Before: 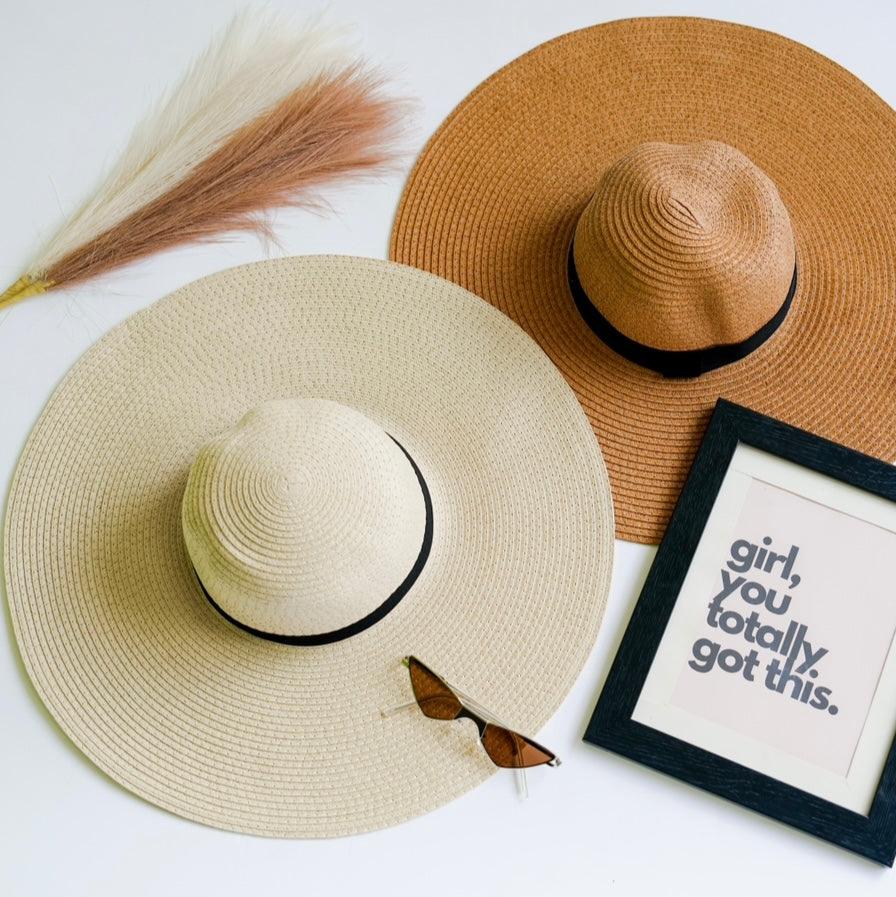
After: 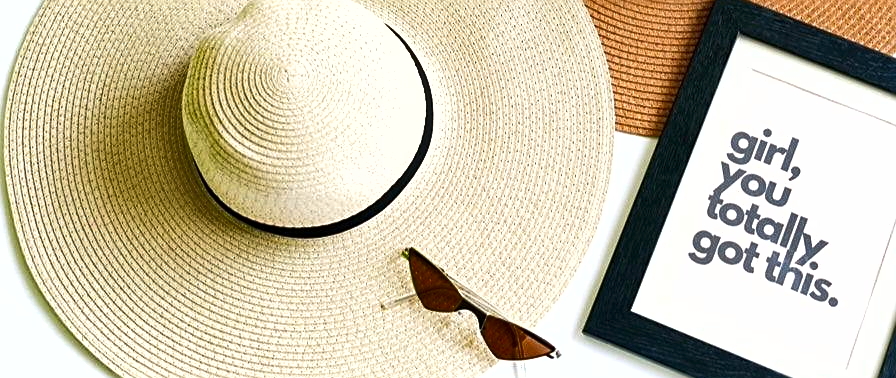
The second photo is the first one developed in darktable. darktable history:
sharpen: amount 0.478
crop: top 45.551%, bottom 12.262%
shadows and highlights: low approximation 0.01, soften with gaussian
exposure: exposure 0.6 EV, compensate highlight preservation false
